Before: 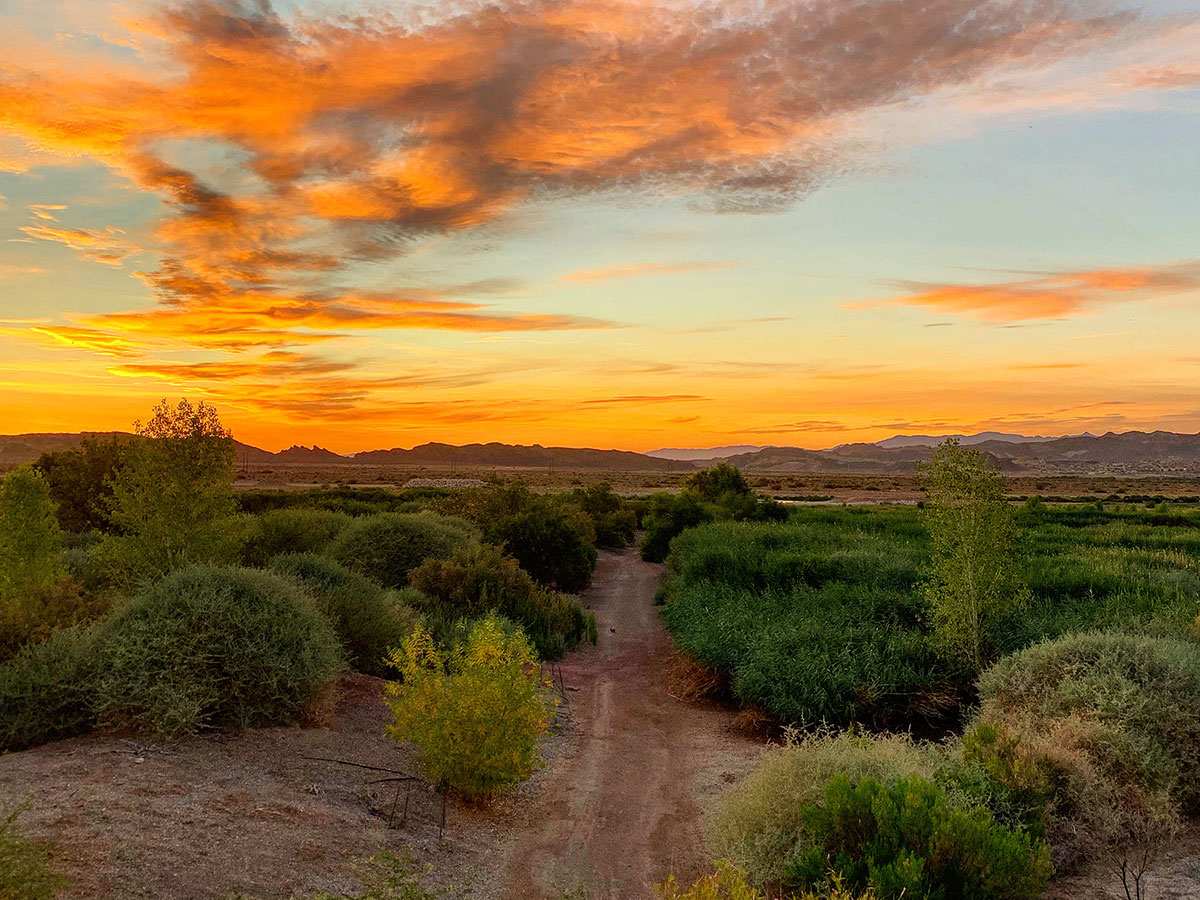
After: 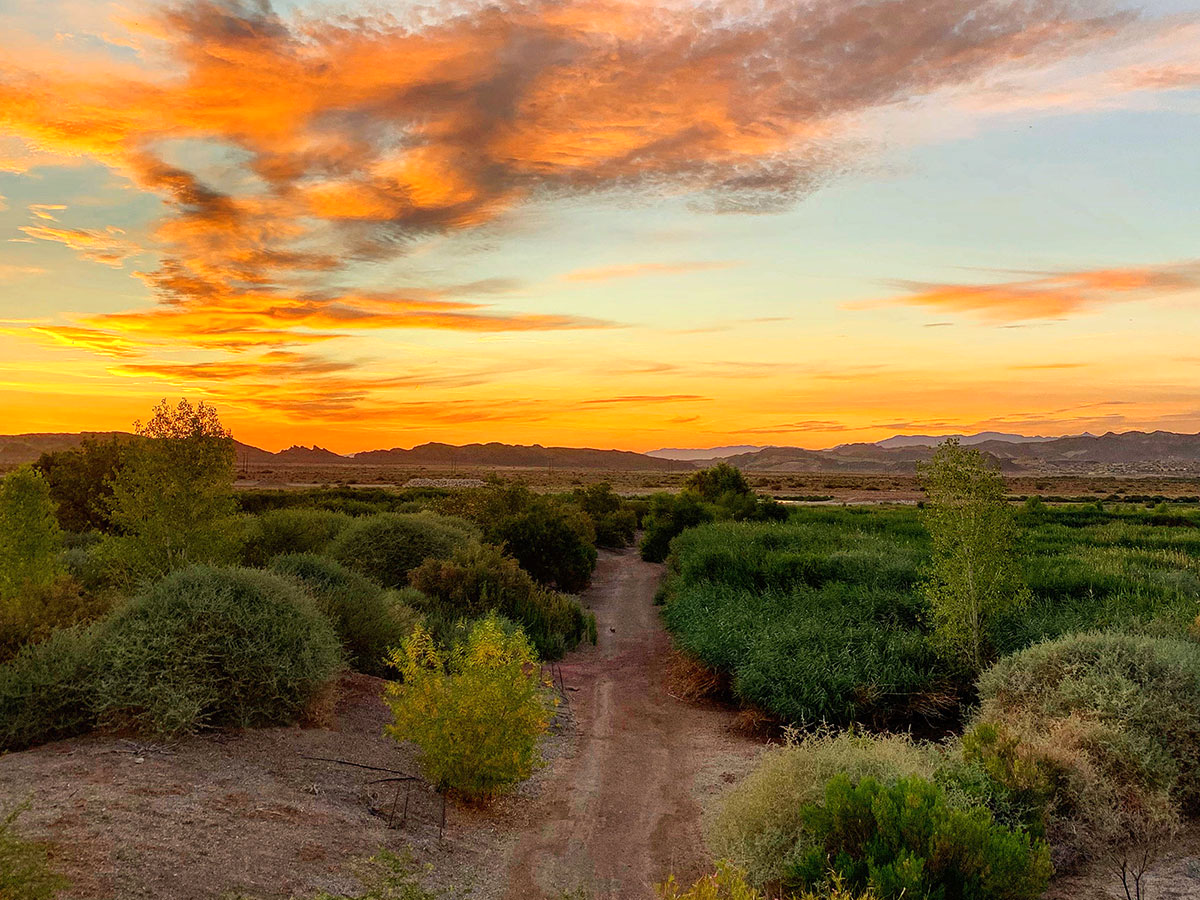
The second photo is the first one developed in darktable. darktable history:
exposure: exposure 0.194 EV, compensate exposure bias true, compensate highlight preservation false
